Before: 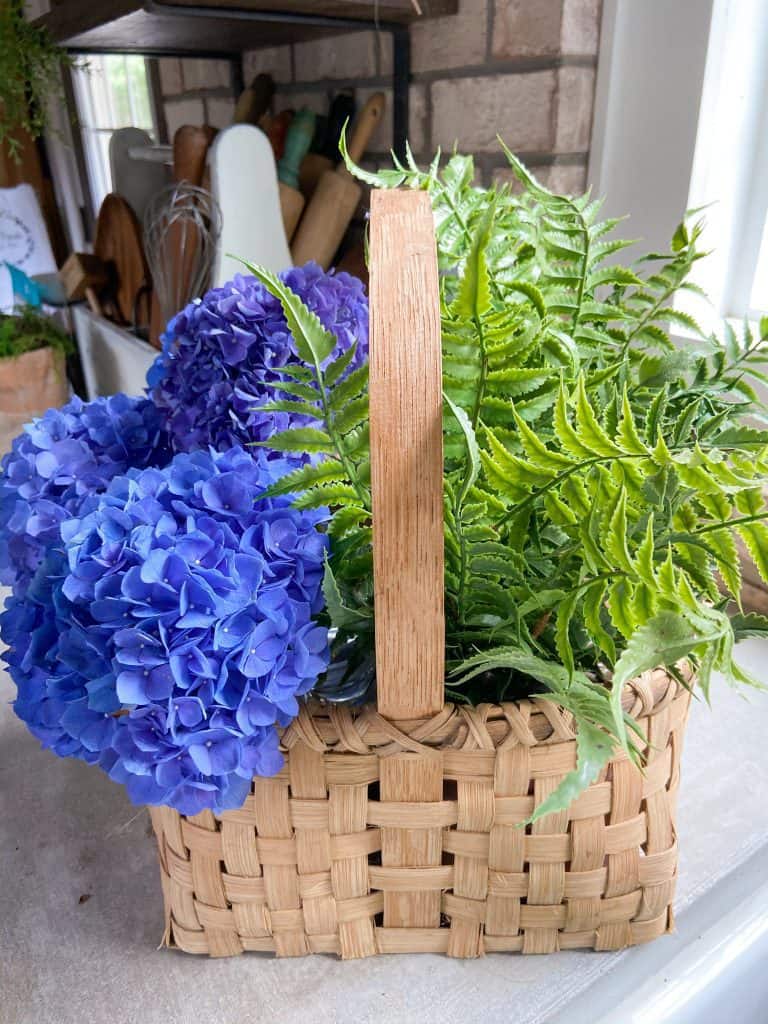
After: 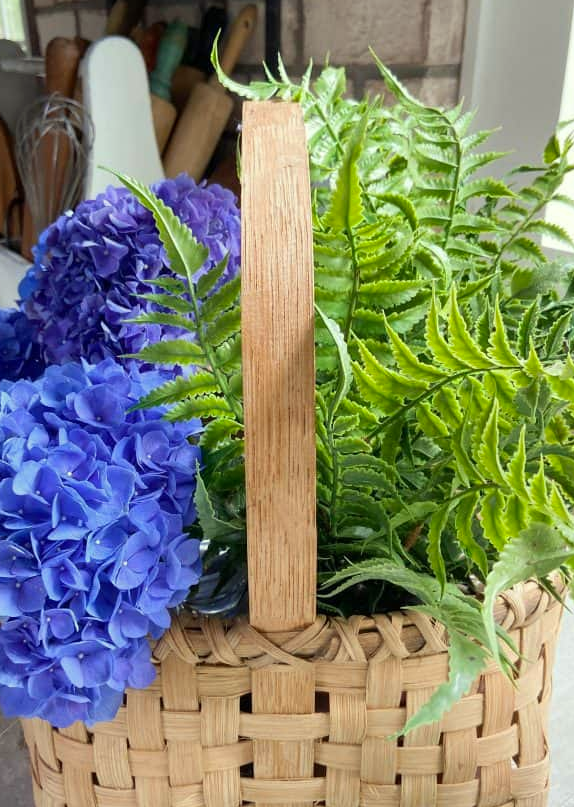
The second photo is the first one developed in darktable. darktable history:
color correction: highlights a* -4.28, highlights b* 6.53
crop: left 16.768%, top 8.653%, right 8.362%, bottom 12.485%
